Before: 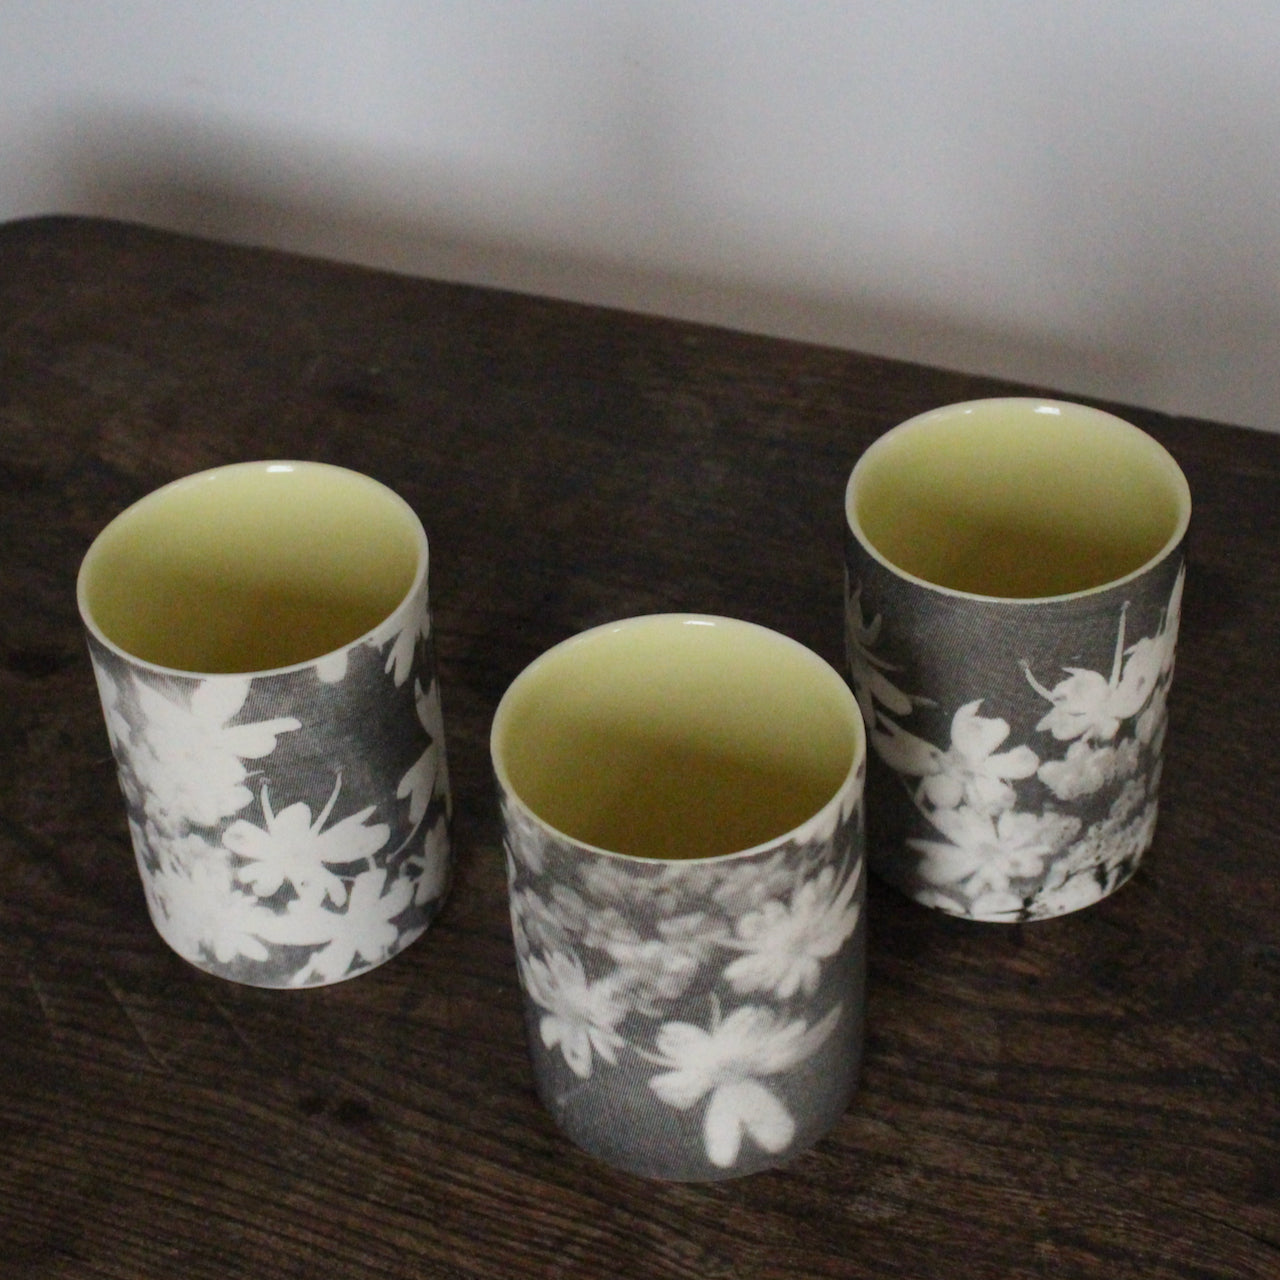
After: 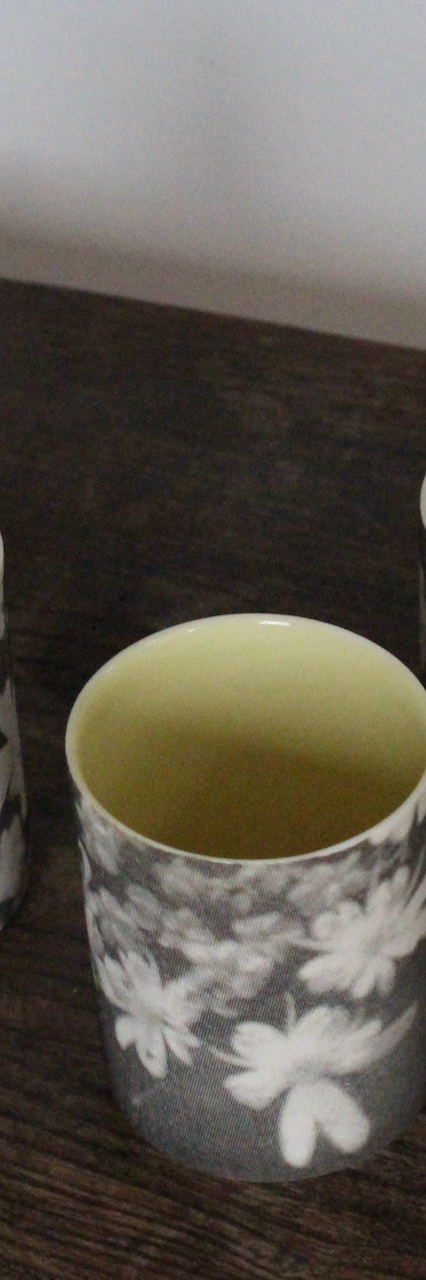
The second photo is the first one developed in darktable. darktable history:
contrast brightness saturation: saturation -0.059
crop: left 33.205%, right 33.51%
